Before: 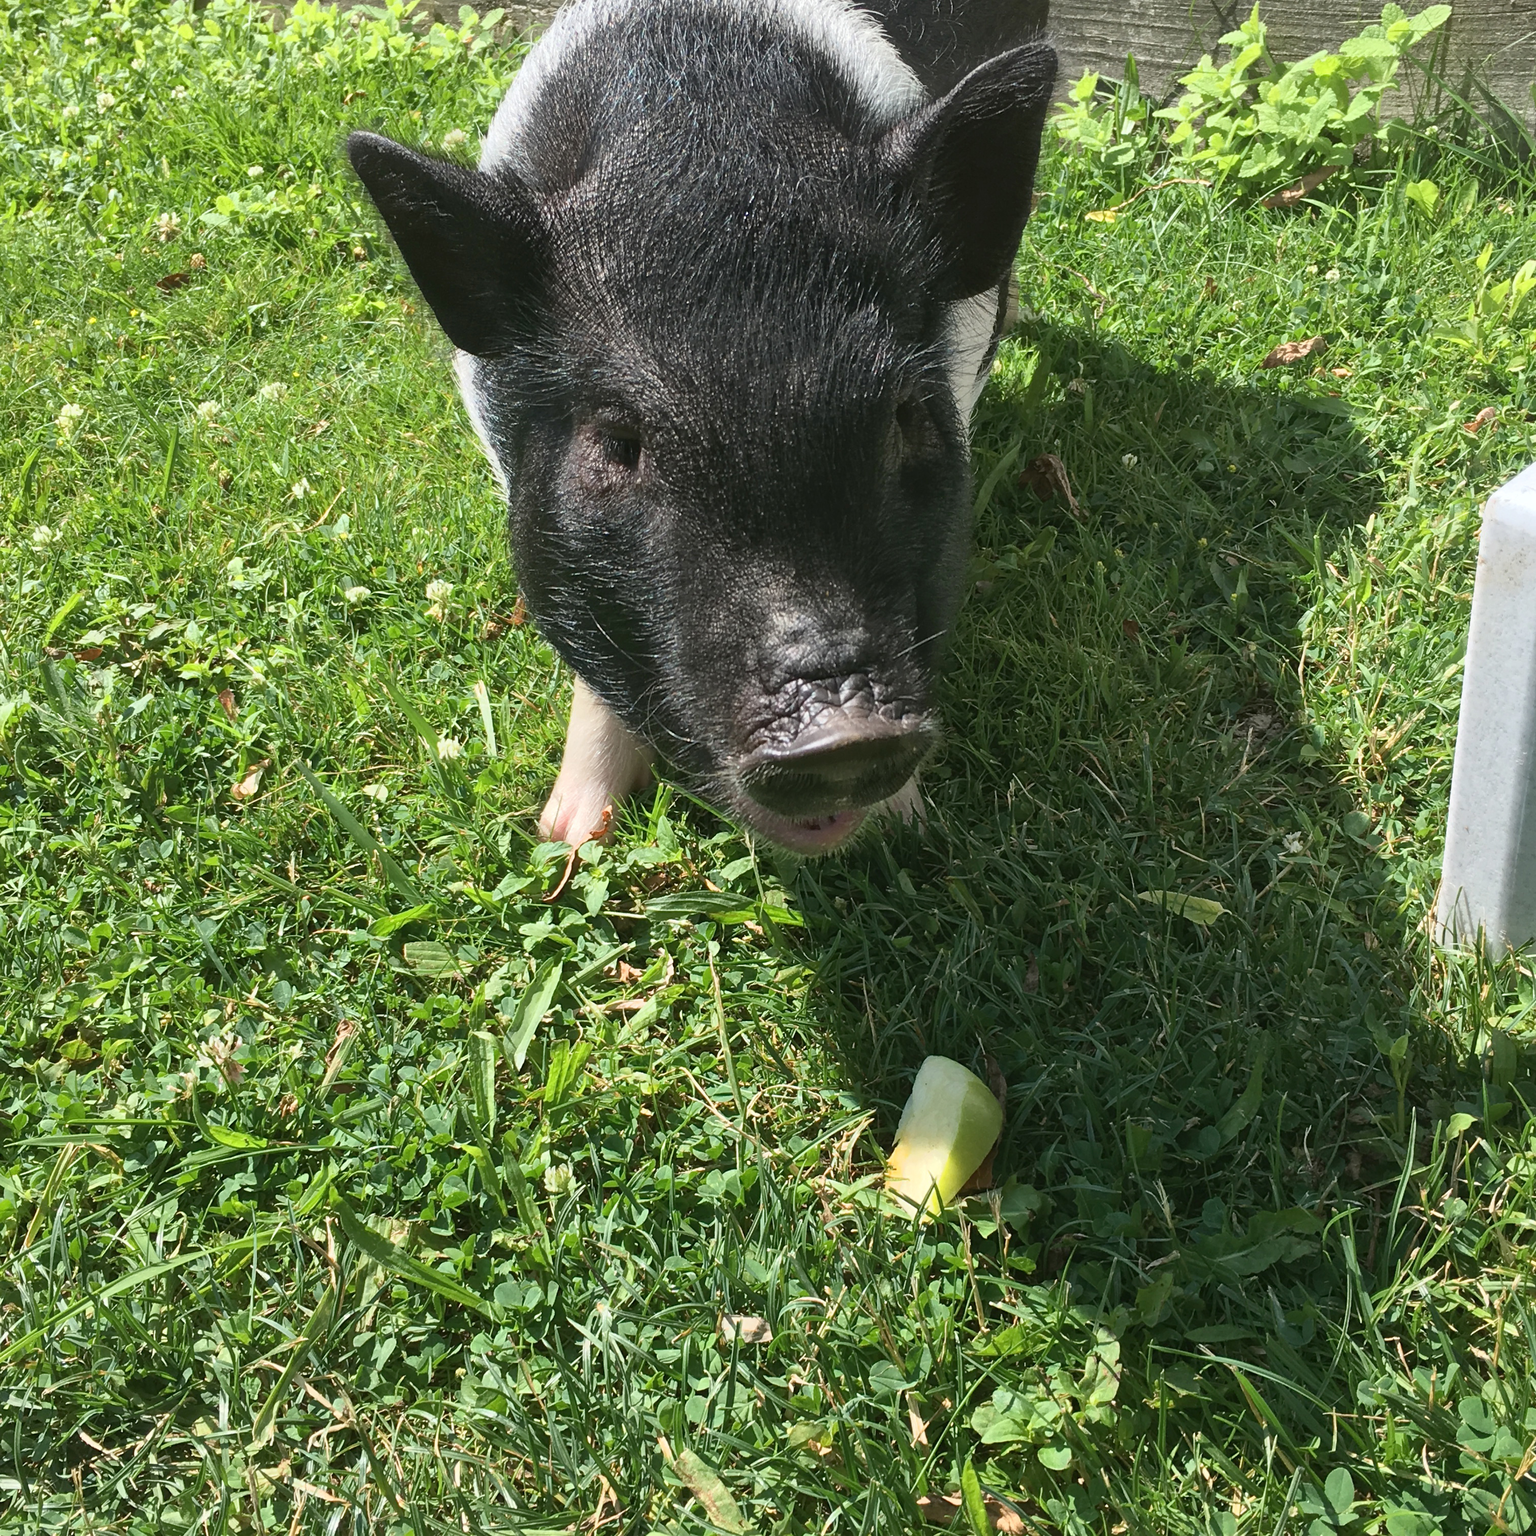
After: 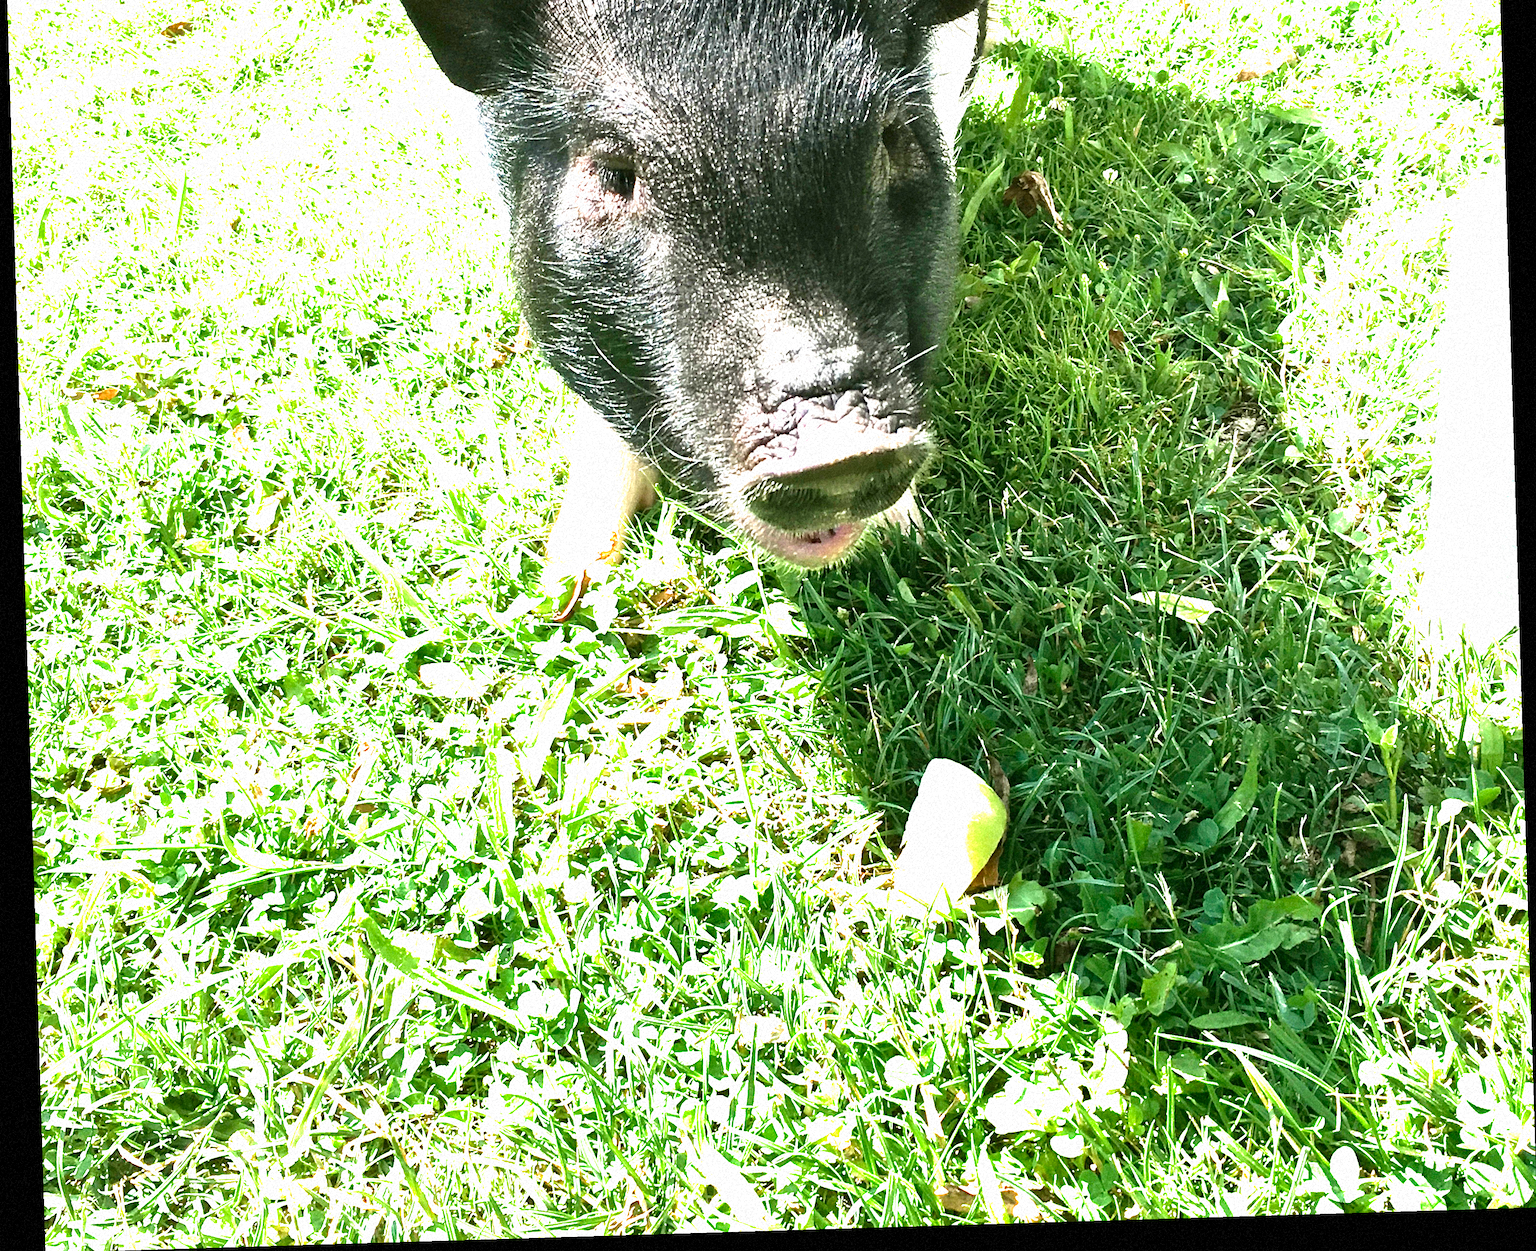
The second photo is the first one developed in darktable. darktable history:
crop and rotate: top 18.507%
exposure: exposure 2.25 EV, compensate highlight preservation false
grain: mid-tones bias 0%
filmic rgb: black relative exposure -8.2 EV, white relative exposure 2.2 EV, threshold 3 EV, hardness 7.11, latitude 85.74%, contrast 1.696, highlights saturation mix -4%, shadows ↔ highlights balance -2.69%, preserve chrominance no, color science v5 (2021), contrast in shadows safe, contrast in highlights safe, enable highlight reconstruction true
rotate and perspective: rotation -1.75°, automatic cropping off
